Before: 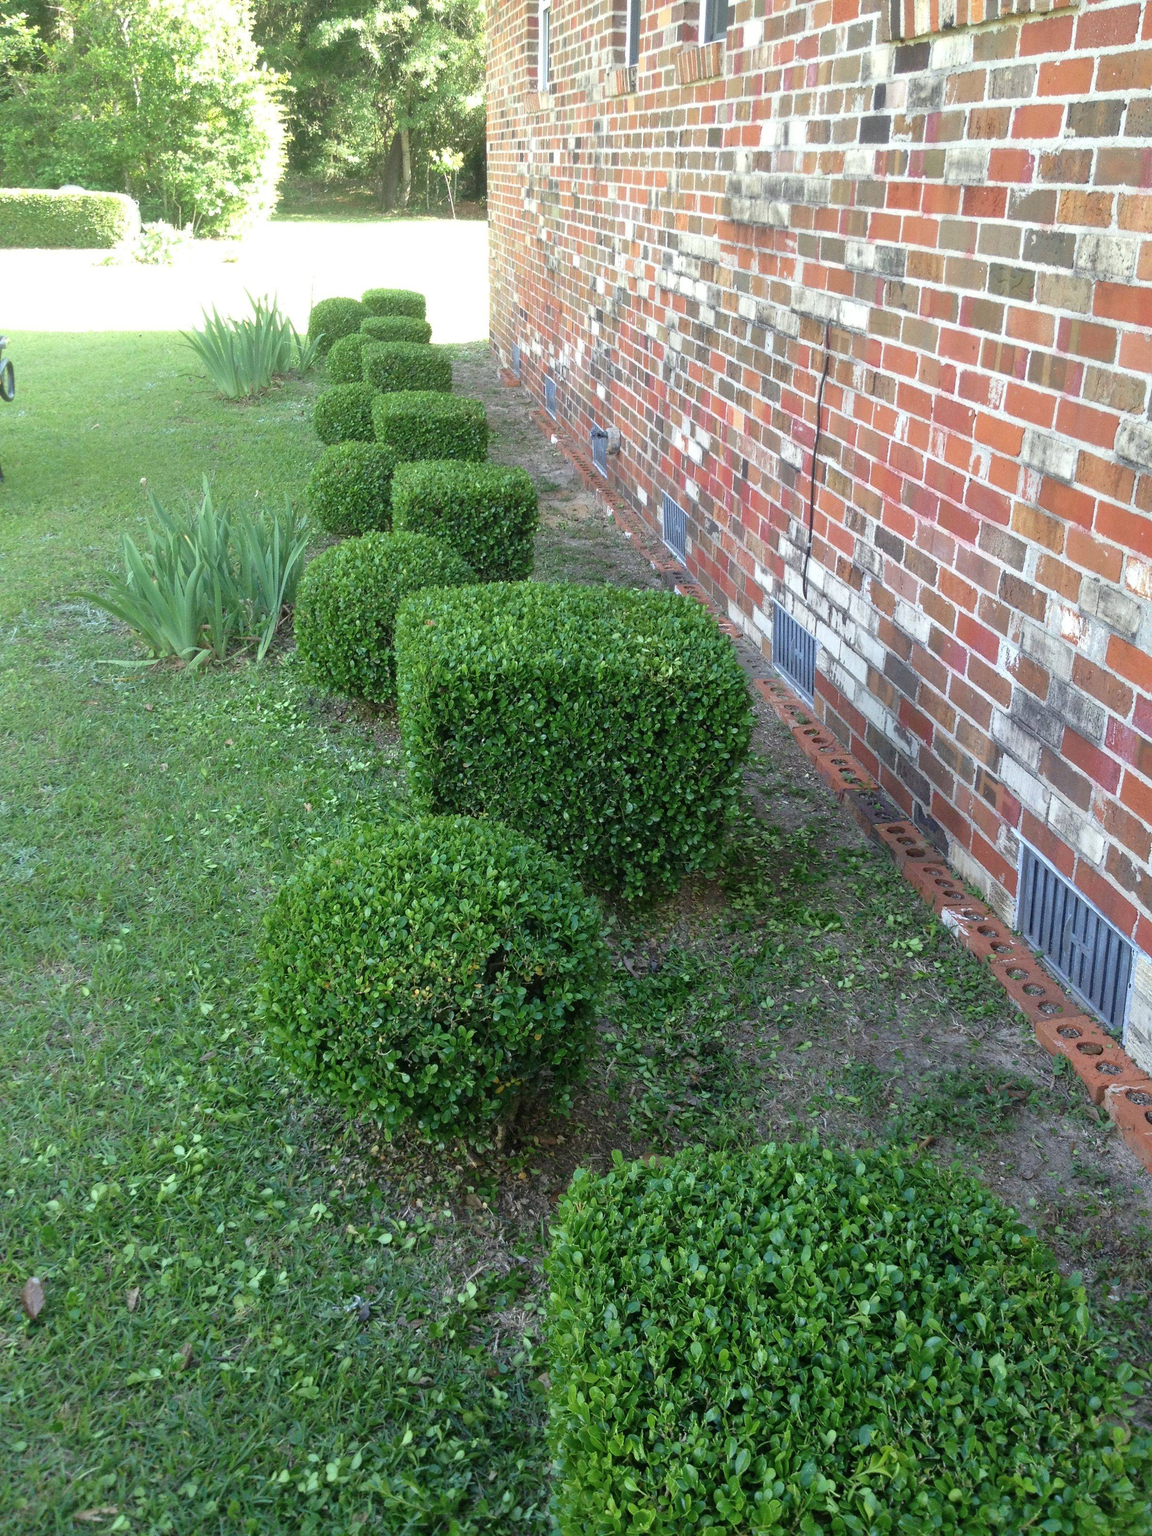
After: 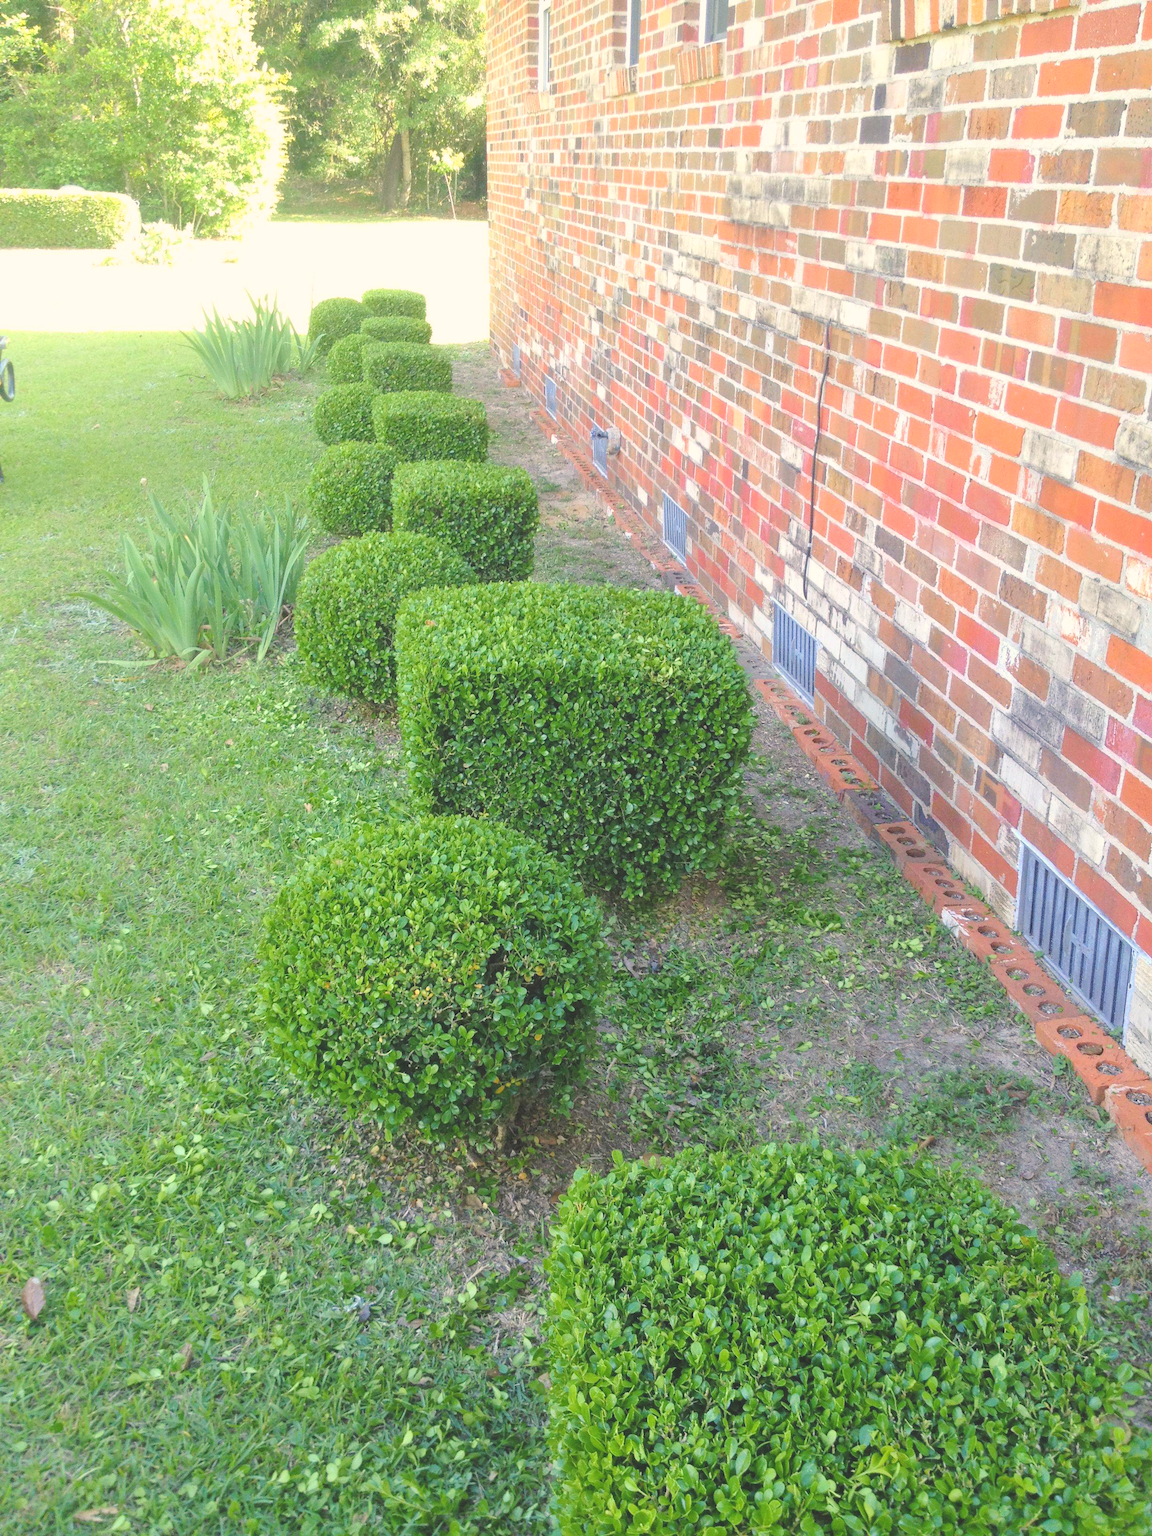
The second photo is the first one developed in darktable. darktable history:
global tonemap: drago (0.7, 100)
color balance rgb: shadows lift › chroma 2%, shadows lift › hue 247.2°, power › chroma 0.3%, power › hue 25.2°, highlights gain › chroma 3%, highlights gain › hue 60°, global offset › luminance 0.75%, perceptual saturation grading › global saturation 20%, perceptual saturation grading › highlights -20%, perceptual saturation grading › shadows 30%, global vibrance 20%
